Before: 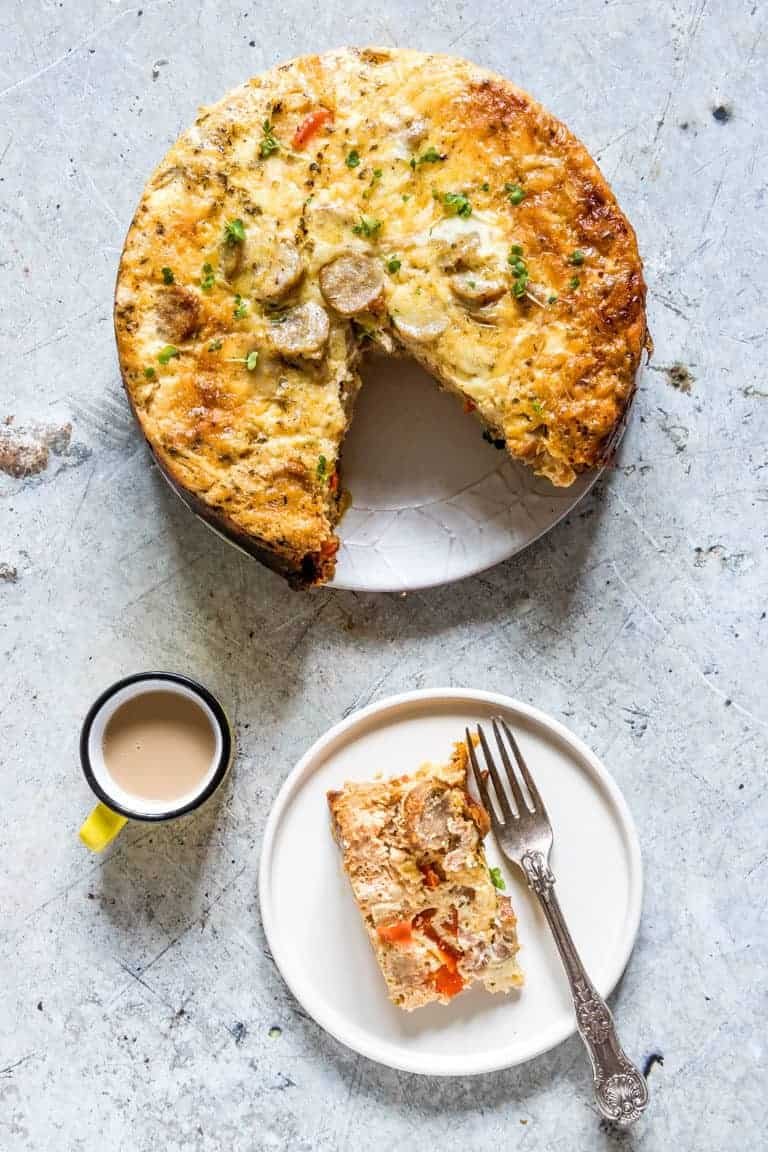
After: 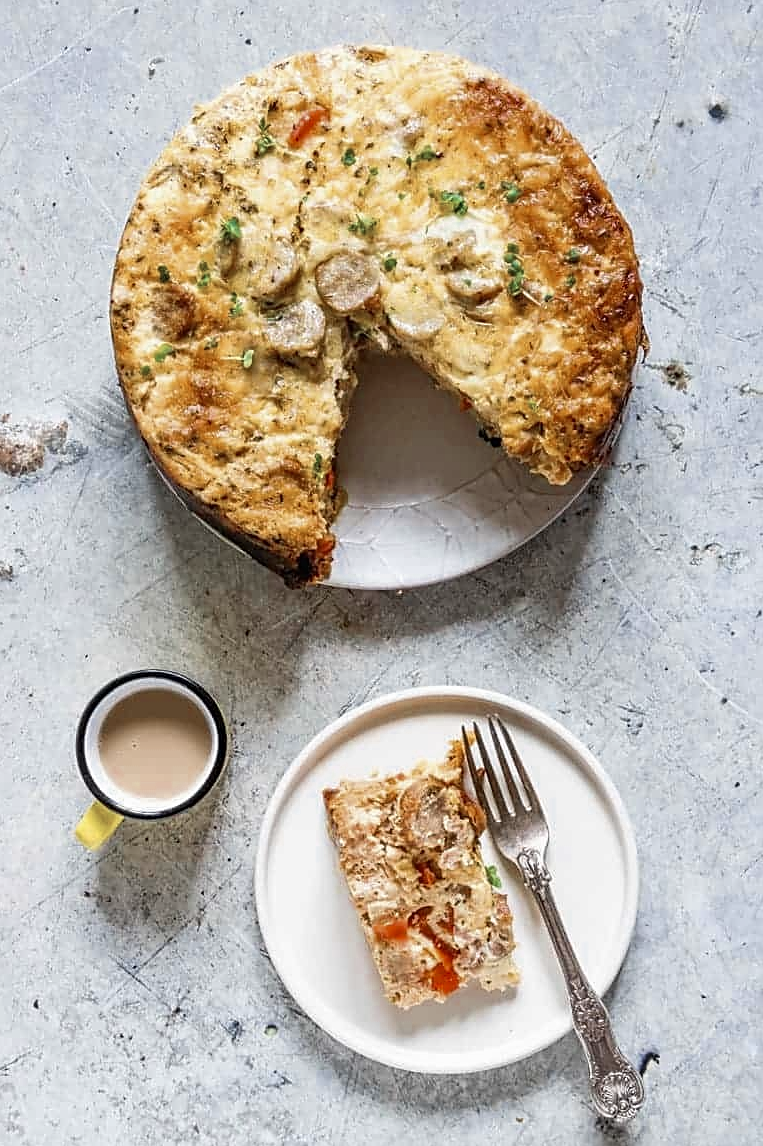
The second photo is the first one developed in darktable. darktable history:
local contrast: mode bilateral grid, contrast 100, coarseness 100, detail 91%, midtone range 0.2
crop and rotate: left 0.614%, top 0.179%, bottom 0.309%
sharpen: on, module defaults
color zones: curves: ch0 [(0, 0.5) (0.125, 0.4) (0.25, 0.5) (0.375, 0.4) (0.5, 0.4) (0.625, 0.35) (0.75, 0.35) (0.875, 0.5)]; ch1 [(0, 0.35) (0.125, 0.45) (0.25, 0.35) (0.375, 0.35) (0.5, 0.35) (0.625, 0.35) (0.75, 0.45) (0.875, 0.35)]; ch2 [(0, 0.6) (0.125, 0.5) (0.25, 0.5) (0.375, 0.6) (0.5, 0.6) (0.625, 0.5) (0.75, 0.5) (0.875, 0.5)]
